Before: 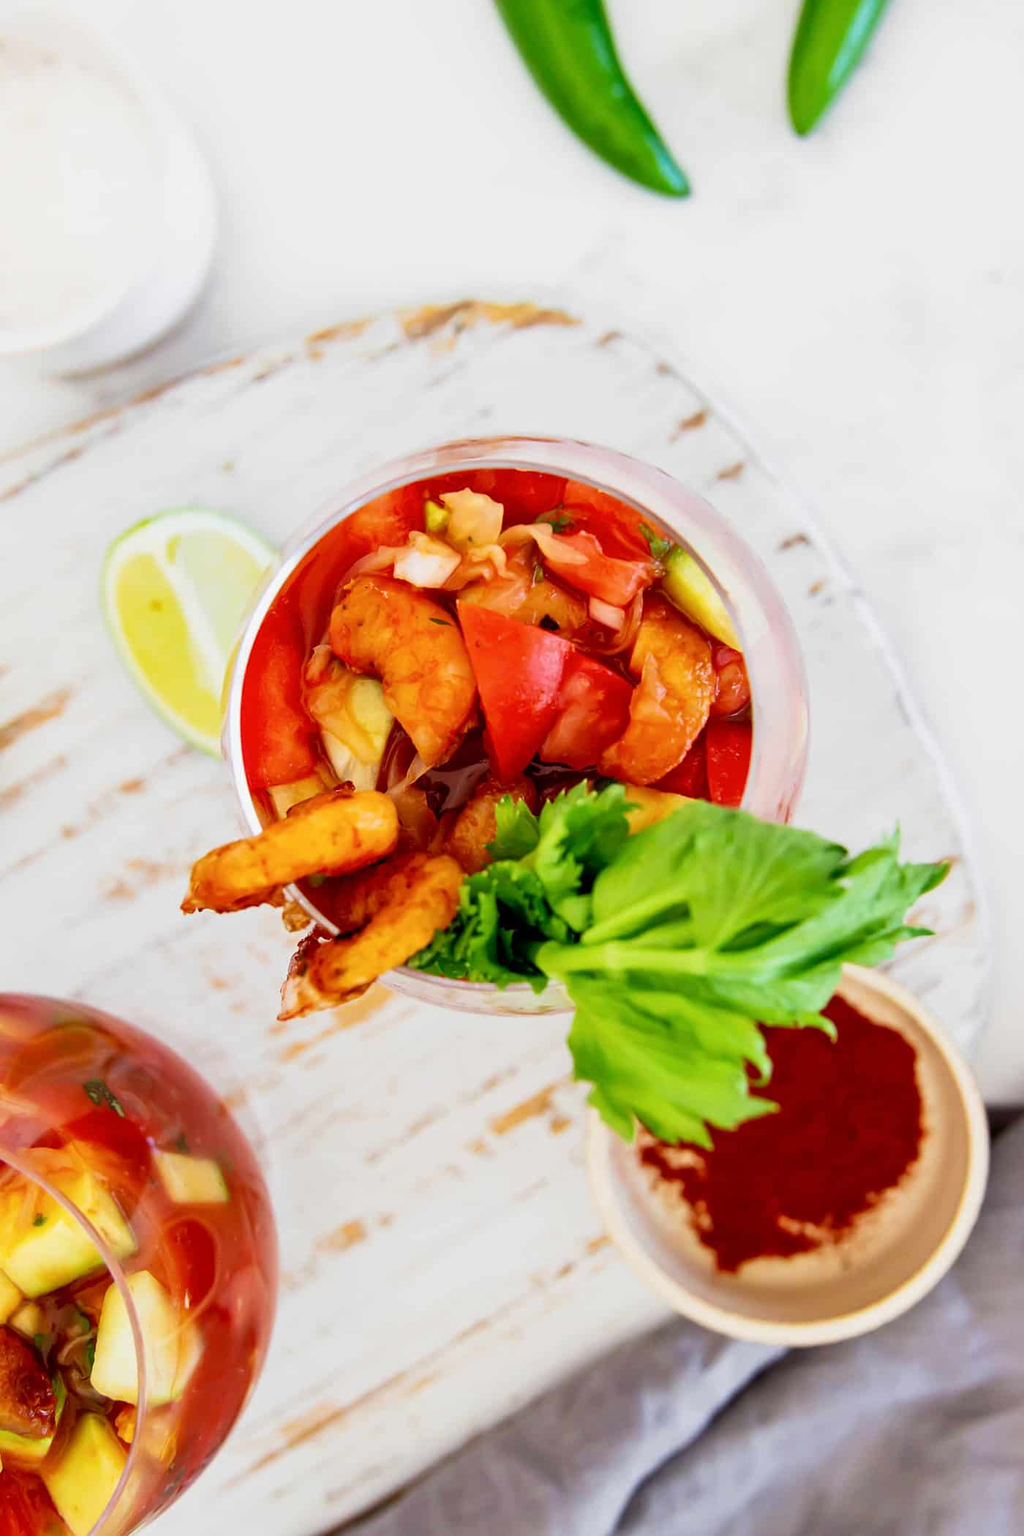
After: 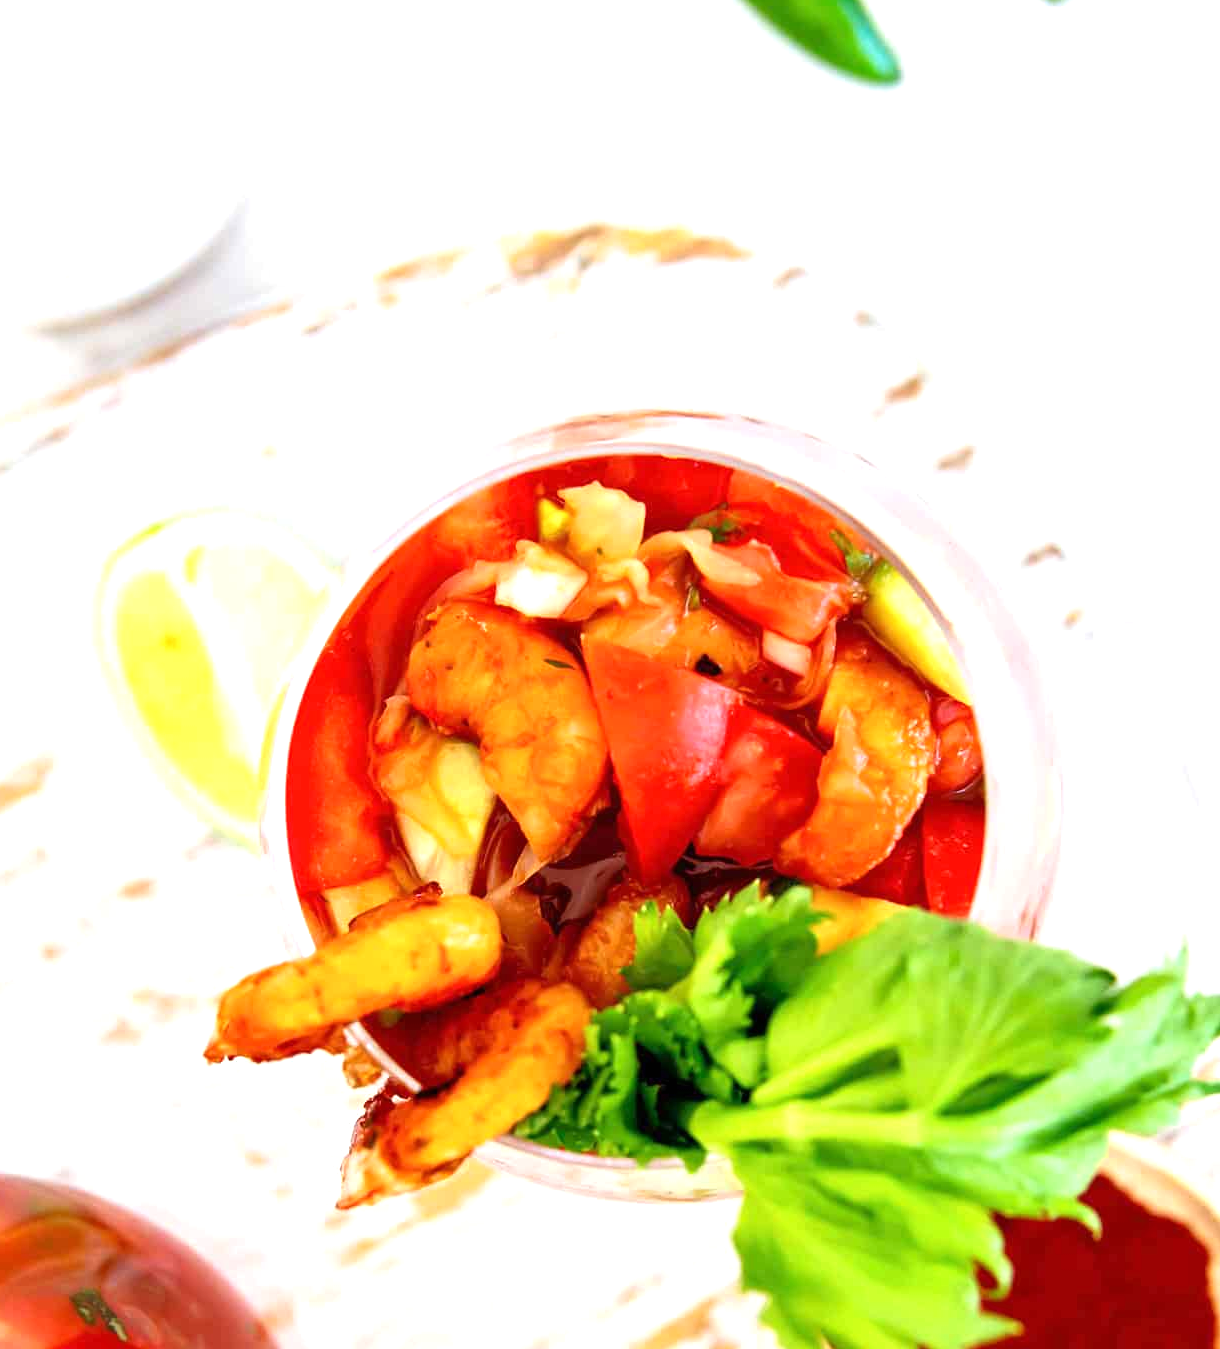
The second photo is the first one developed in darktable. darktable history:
crop: left 3.139%, top 8.872%, right 9.665%, bottom 26.863%
exposure: black level correction 0, exposure 0.693 EV, compensate exposure bias true, compensate highlight preservation false
